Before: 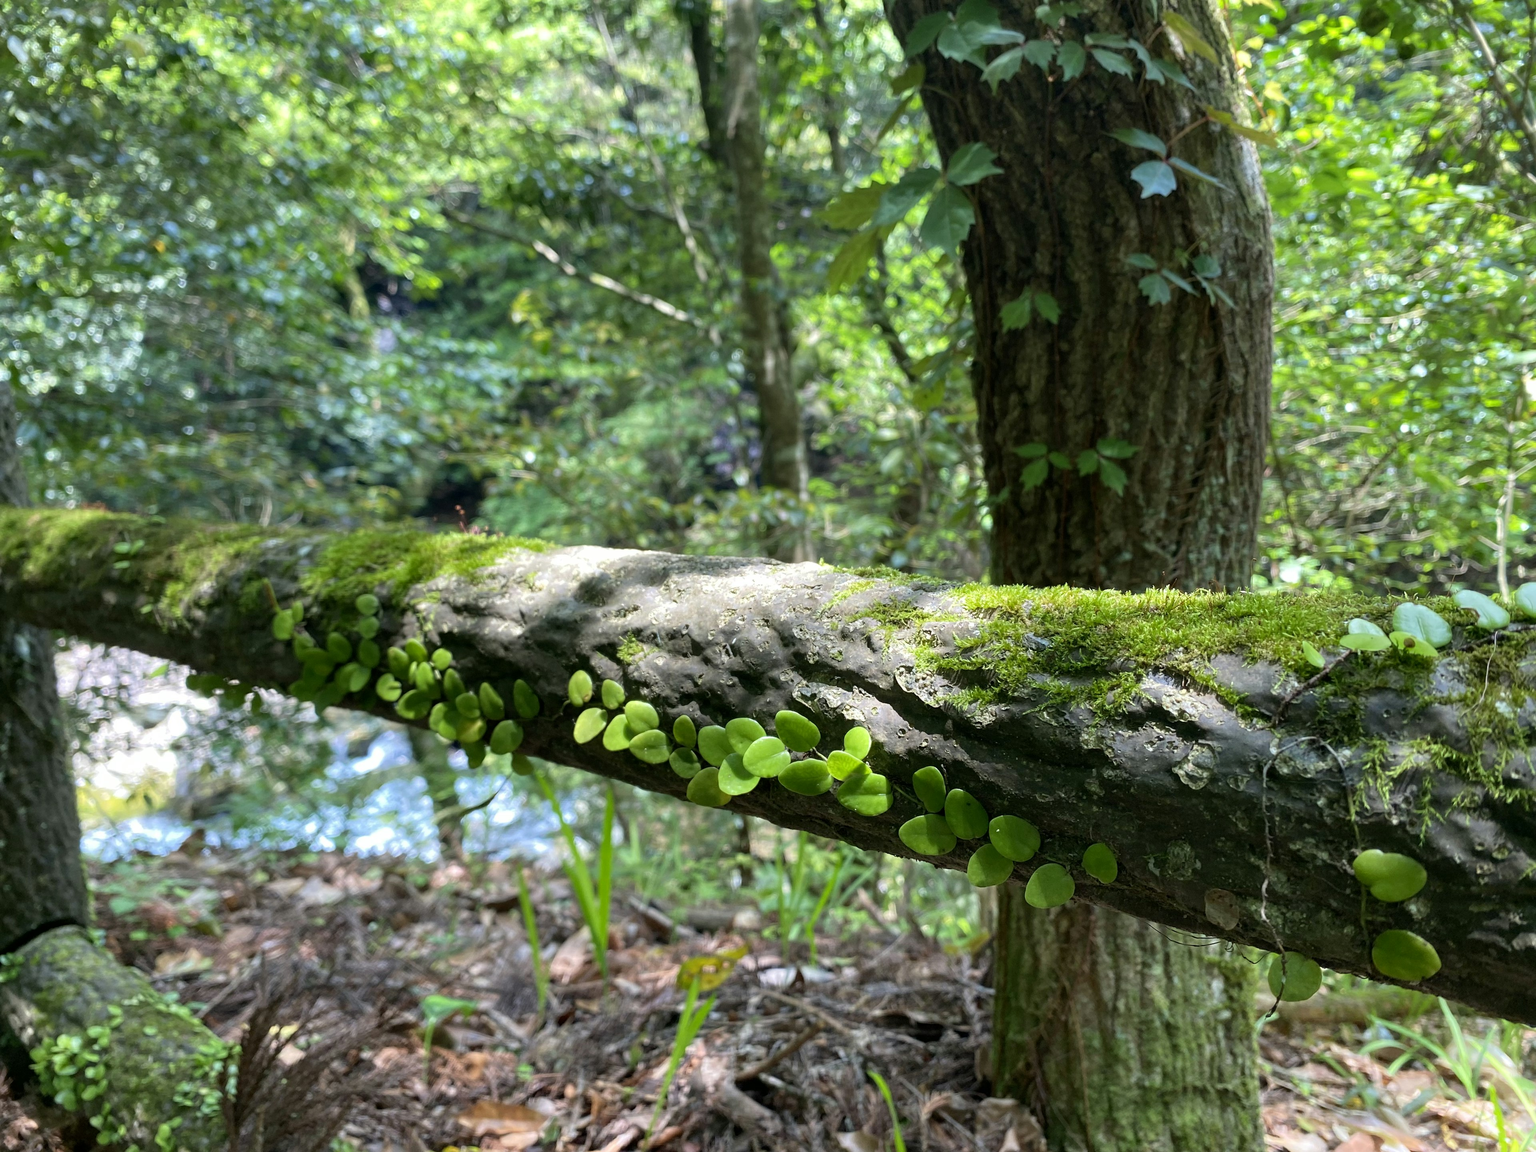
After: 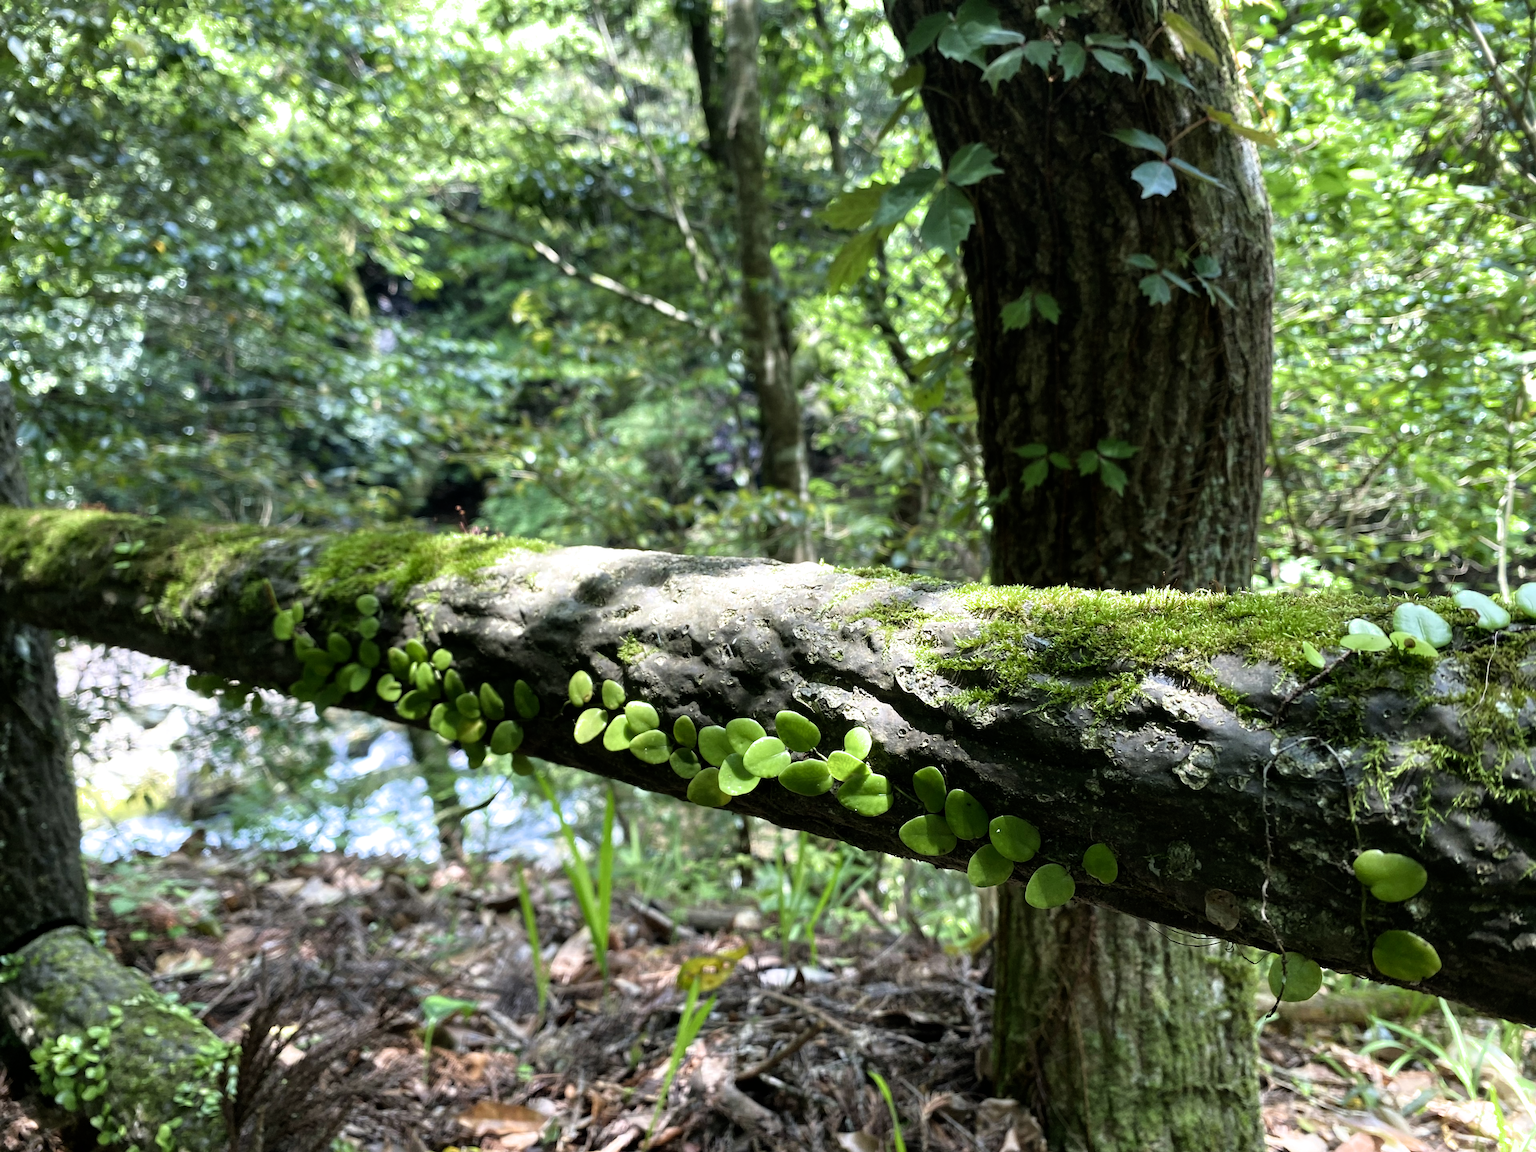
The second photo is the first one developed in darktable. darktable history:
filmic rgb: black relative exposure -9.05 EV, white relative exposure 2.31 EV, hardness 7.47, color science v6 (2022)
